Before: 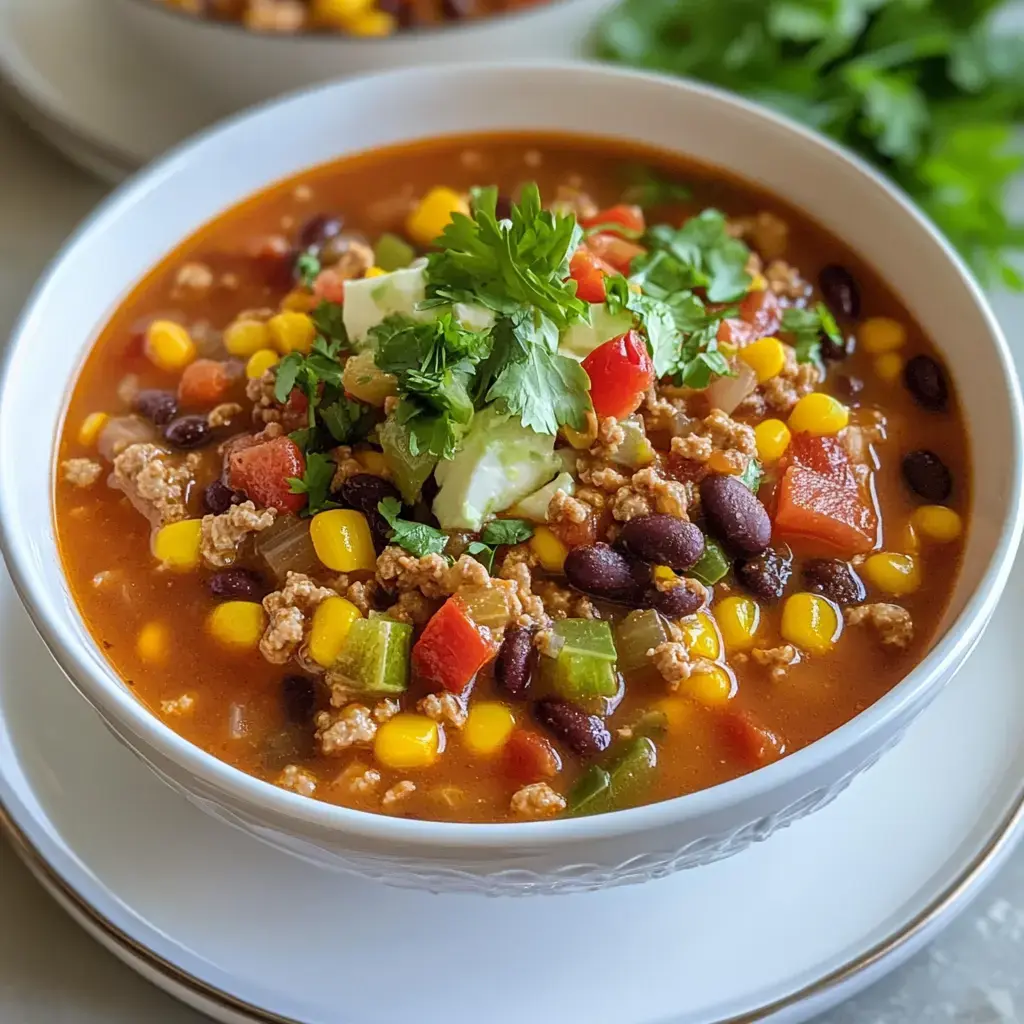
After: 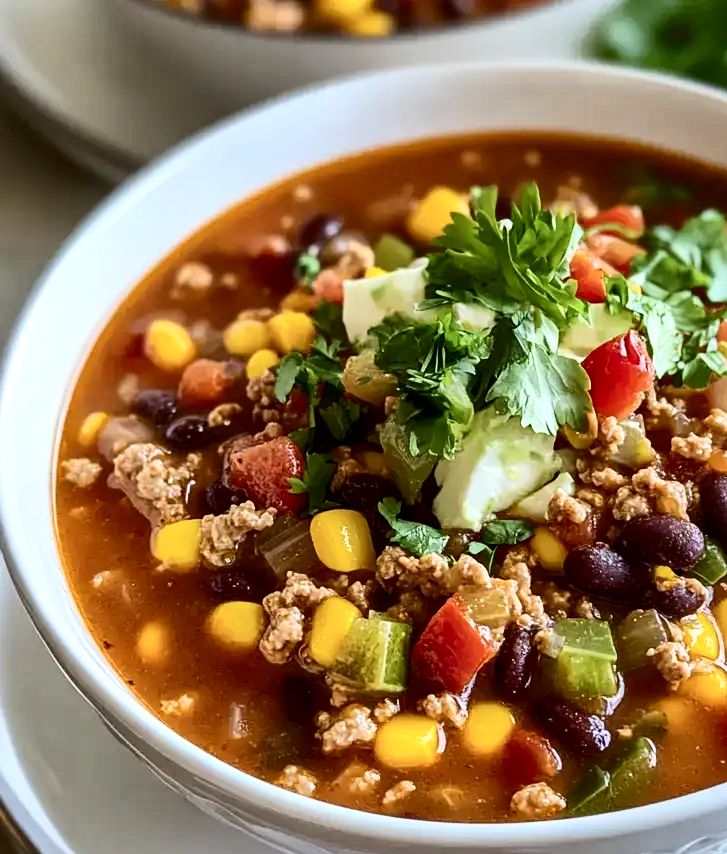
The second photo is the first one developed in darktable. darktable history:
local contrast: mode bilateral grid, contrast 19, coarseness 49, detail 141%, midtone range 0.2
crop: right 28.917%, bottom 16.546%
exposure: compensate exposure bias true, compensate highlight preservation false
contrast brightness saturation: contrast 0.299
